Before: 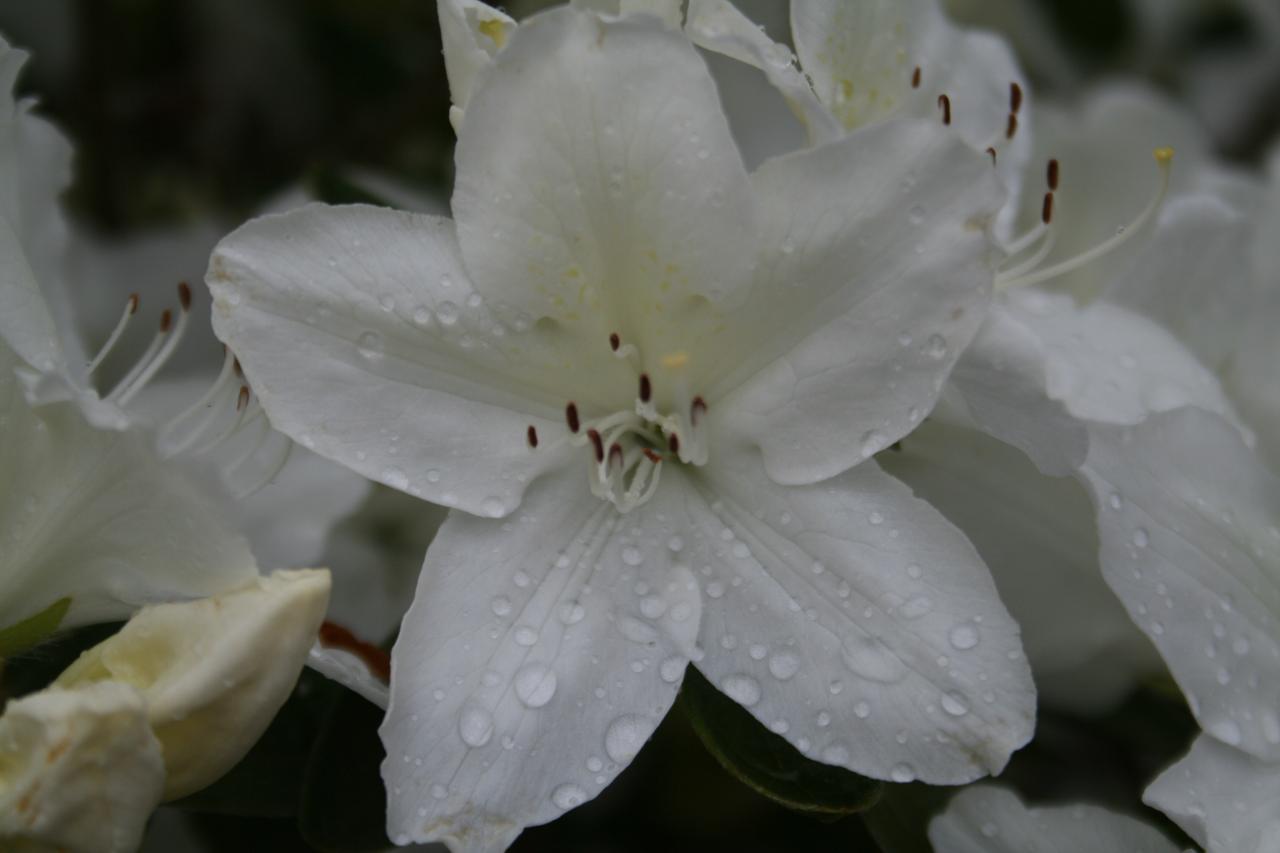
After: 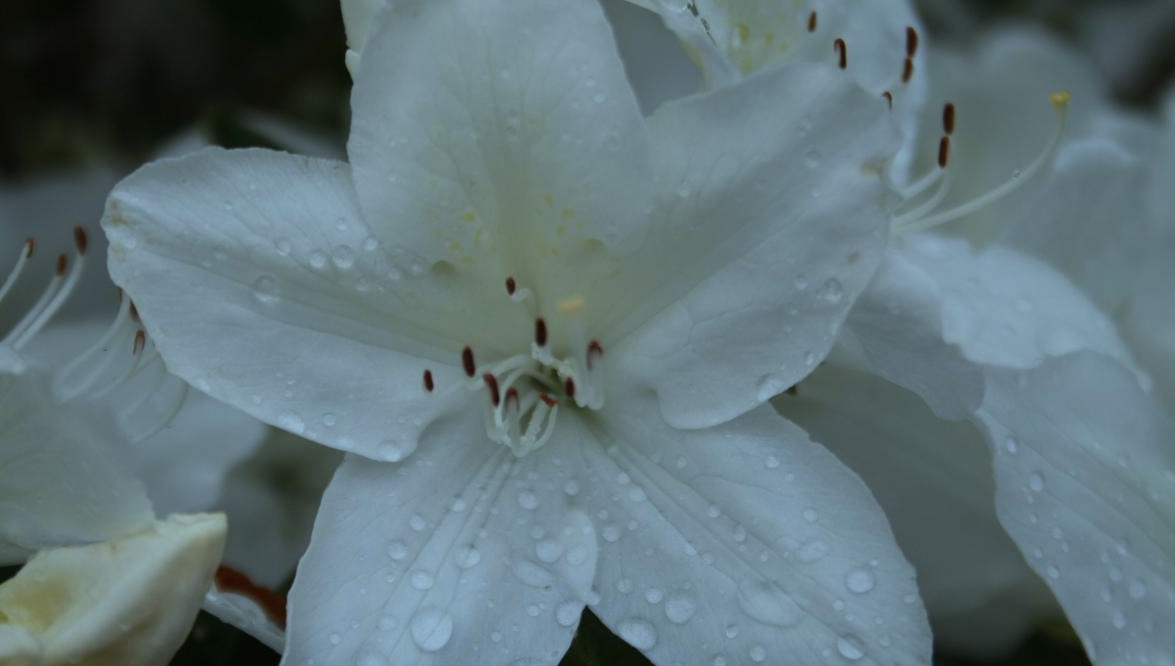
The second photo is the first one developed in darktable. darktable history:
crop: left 8.165%, top 6.591%, bottom 15.311%
color correction: highlights a* -11.46, highlights b* -15.86
